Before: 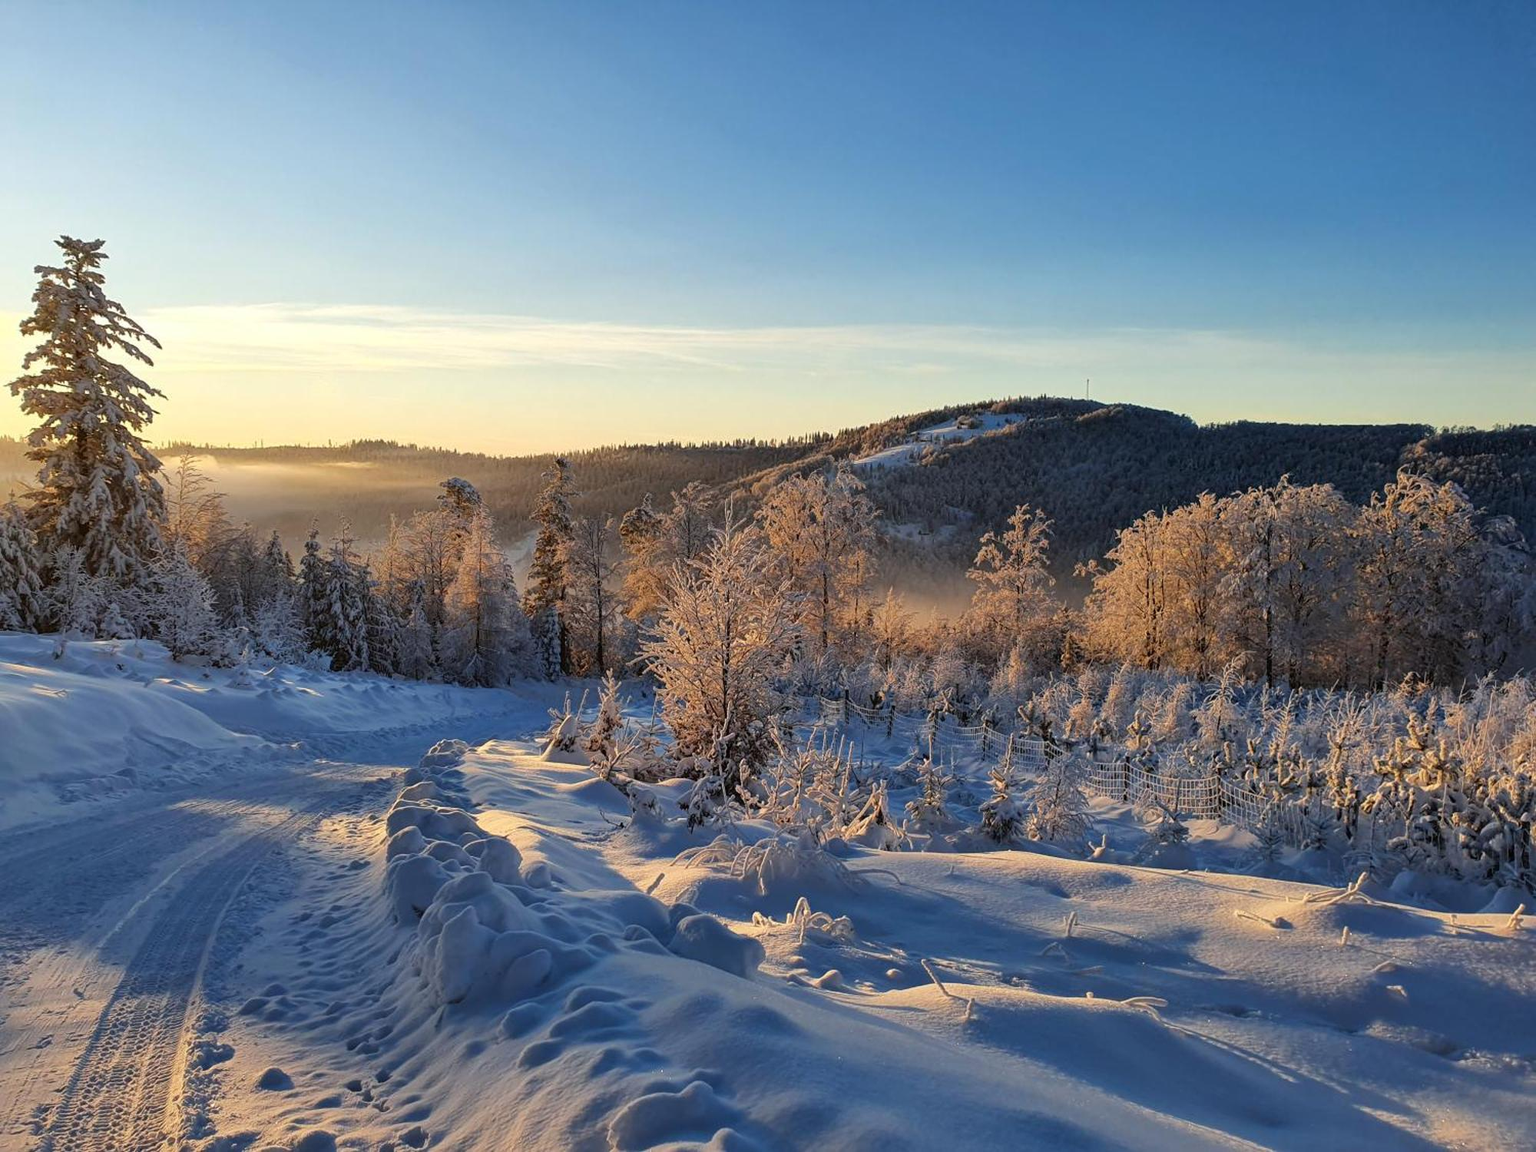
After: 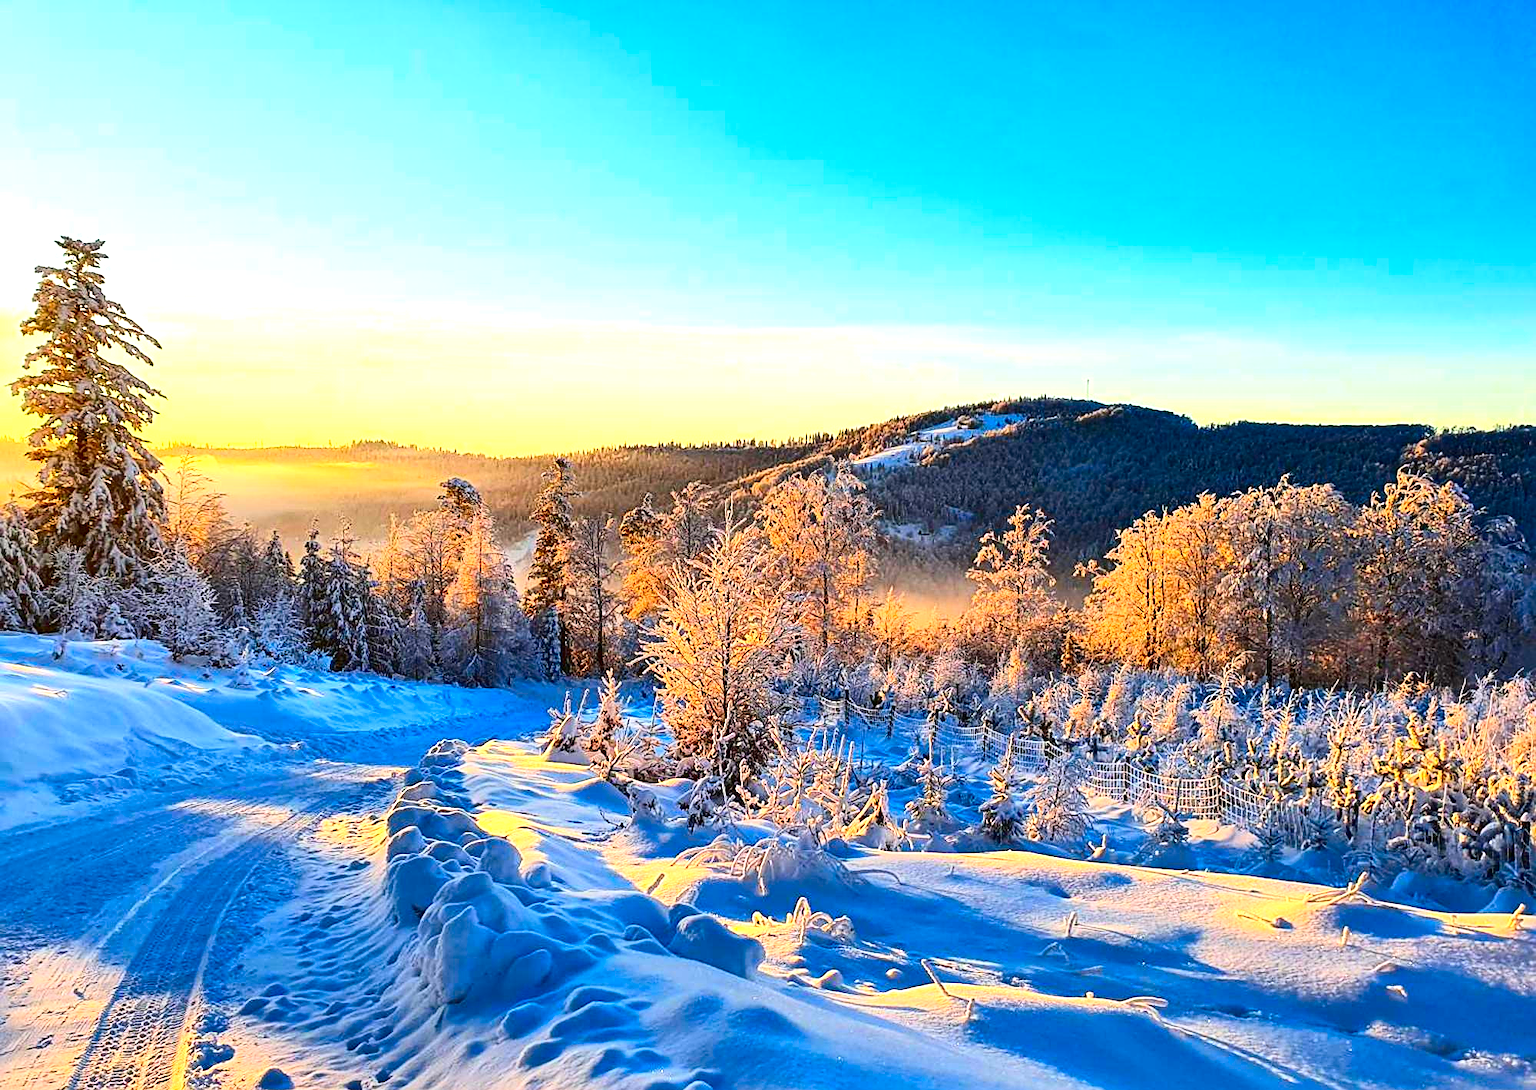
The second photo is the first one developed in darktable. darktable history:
crop and rotate: top 0.01%, bottom 5.28%
contrast brightness saturation: contrast 0.269, brightness 0.018, saturation 0.859
exposure: exposure 1 EV, compensate highlight preservation false
sharpen: on, module defaults
